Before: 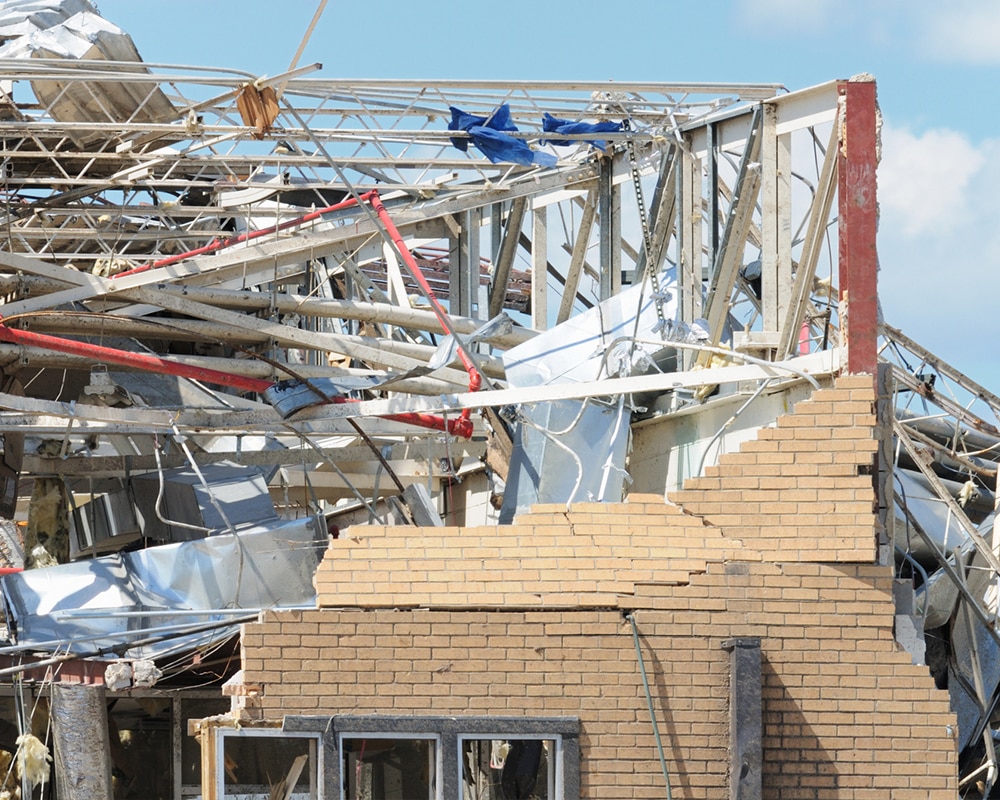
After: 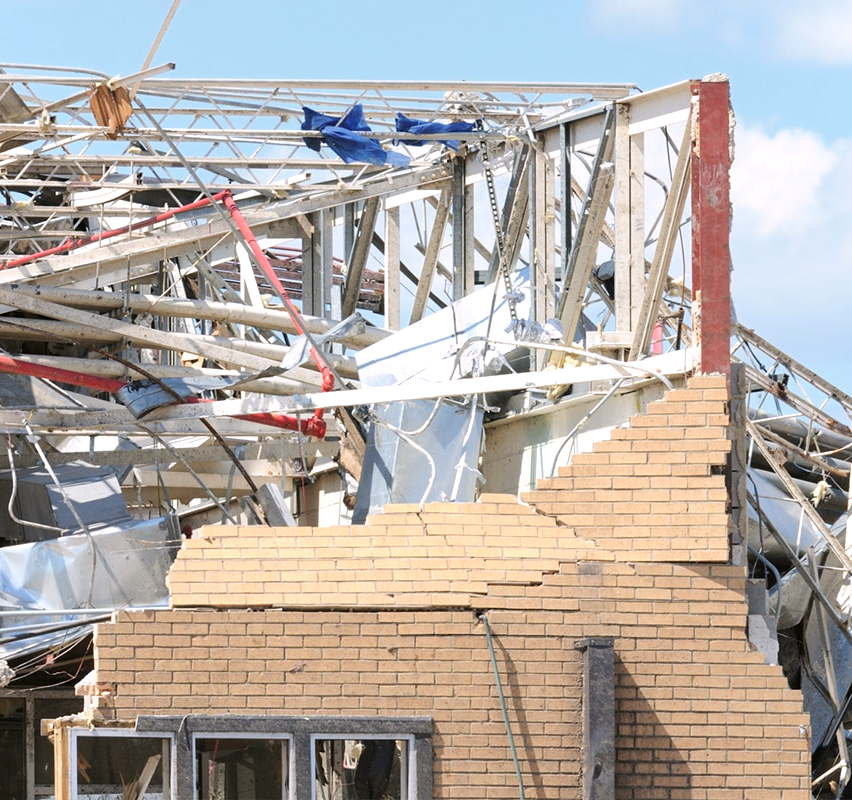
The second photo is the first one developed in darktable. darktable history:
exposure: exposure 0.266 EV, compensate highlight preservation false
color correction: highlights a* 3.1, highlights b* -1.32, shadows a* -0.119, shadows b* 2.41, saturation 0.982
crop and rotate: left 14.709%
